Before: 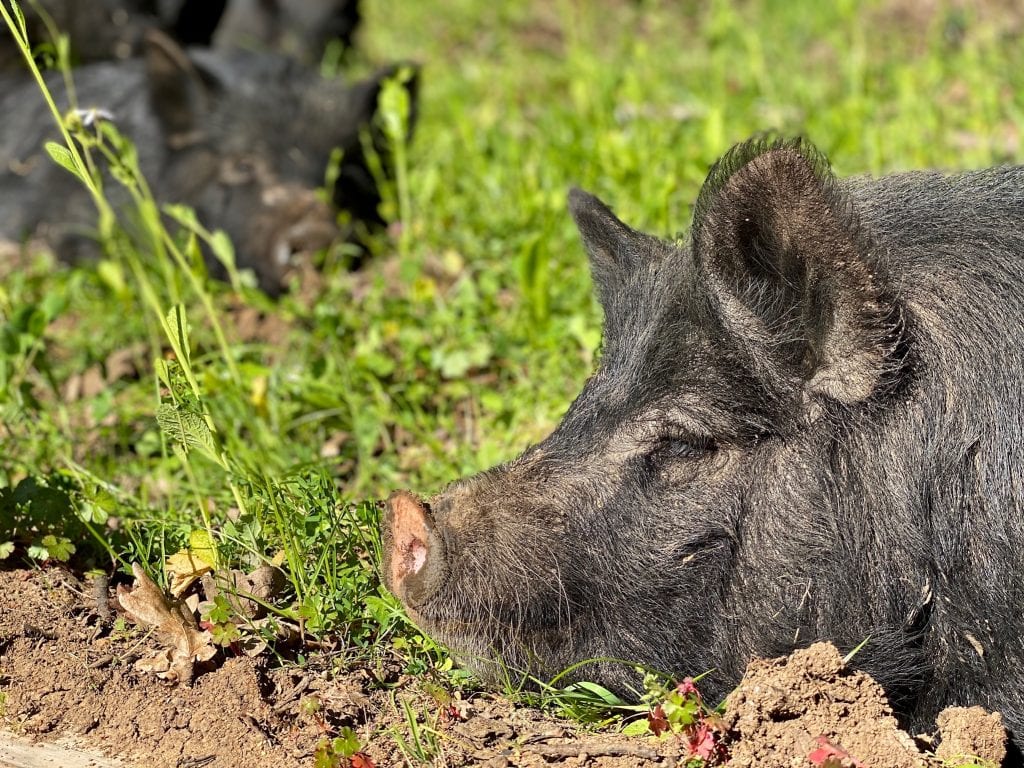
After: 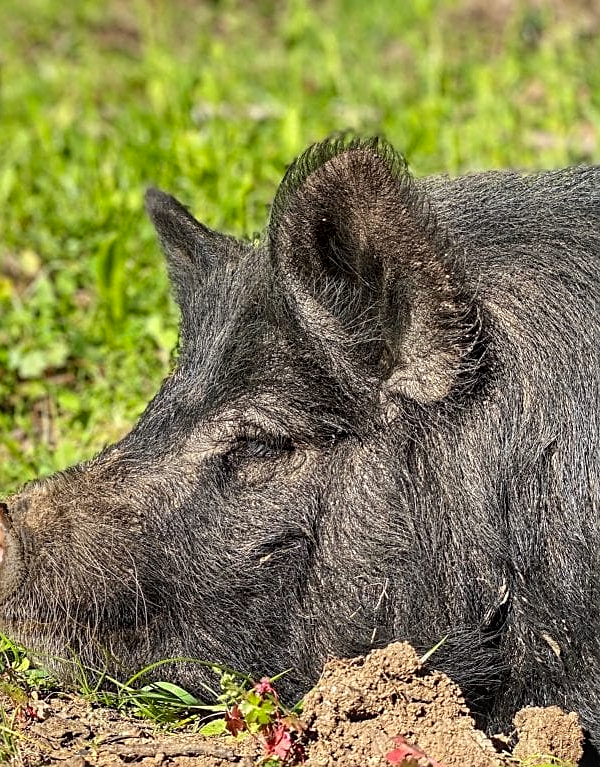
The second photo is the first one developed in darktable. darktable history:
sharpen: on, module defaults
local contrast: on, module defaults
vibrance: on, module defaults
crop: left 41.402%
